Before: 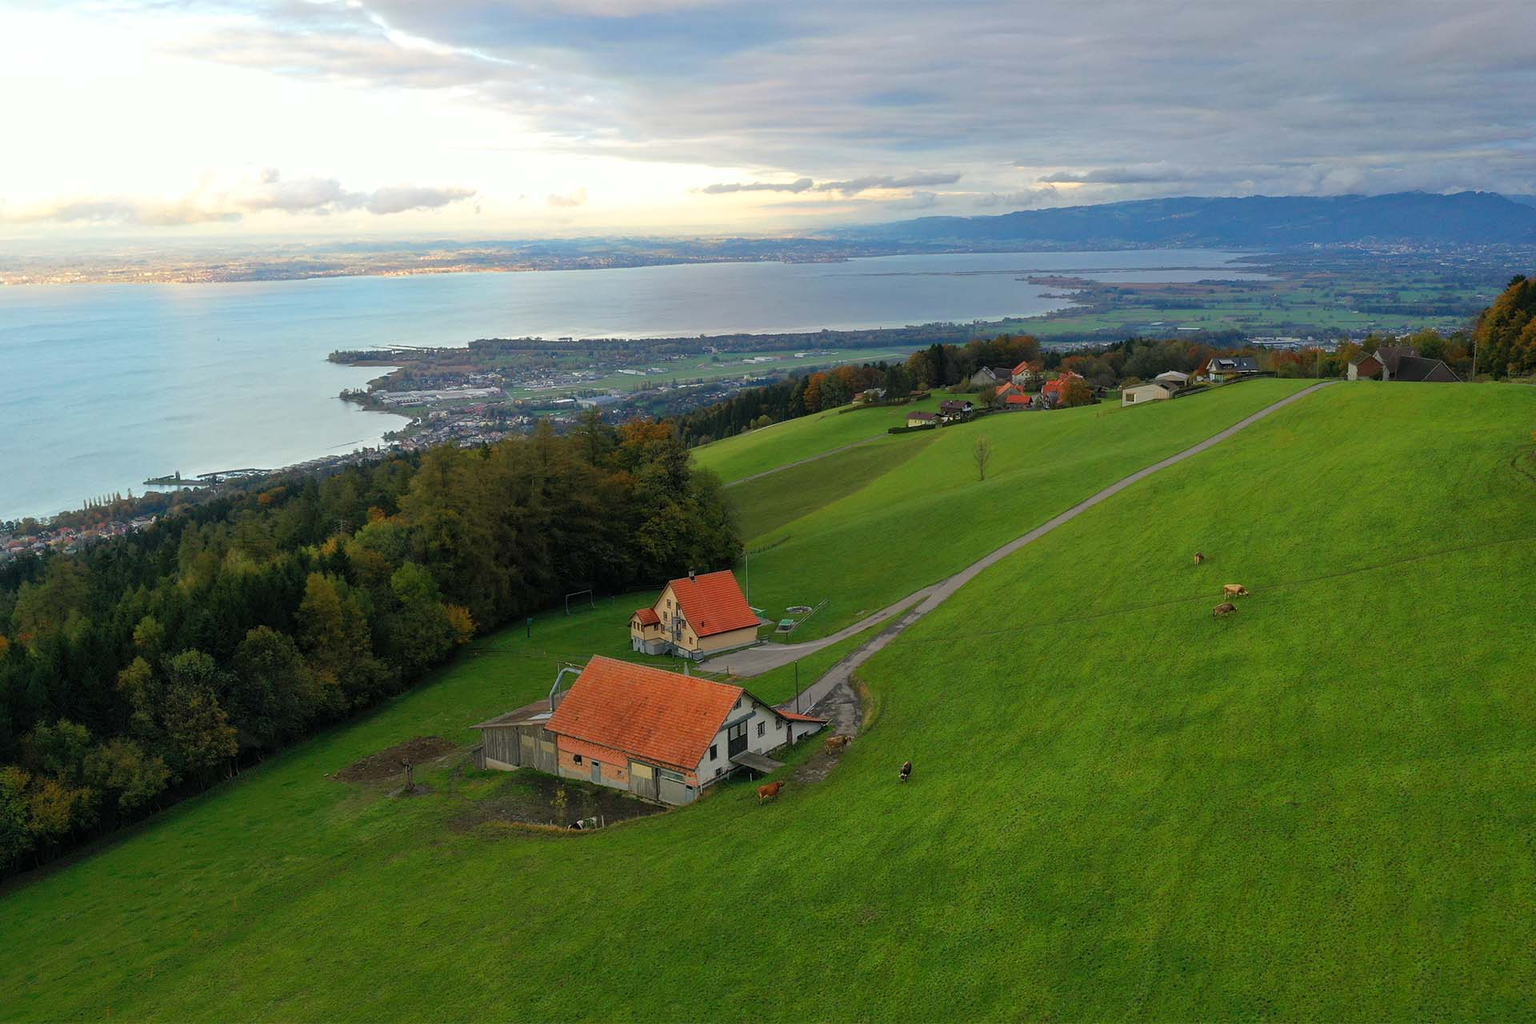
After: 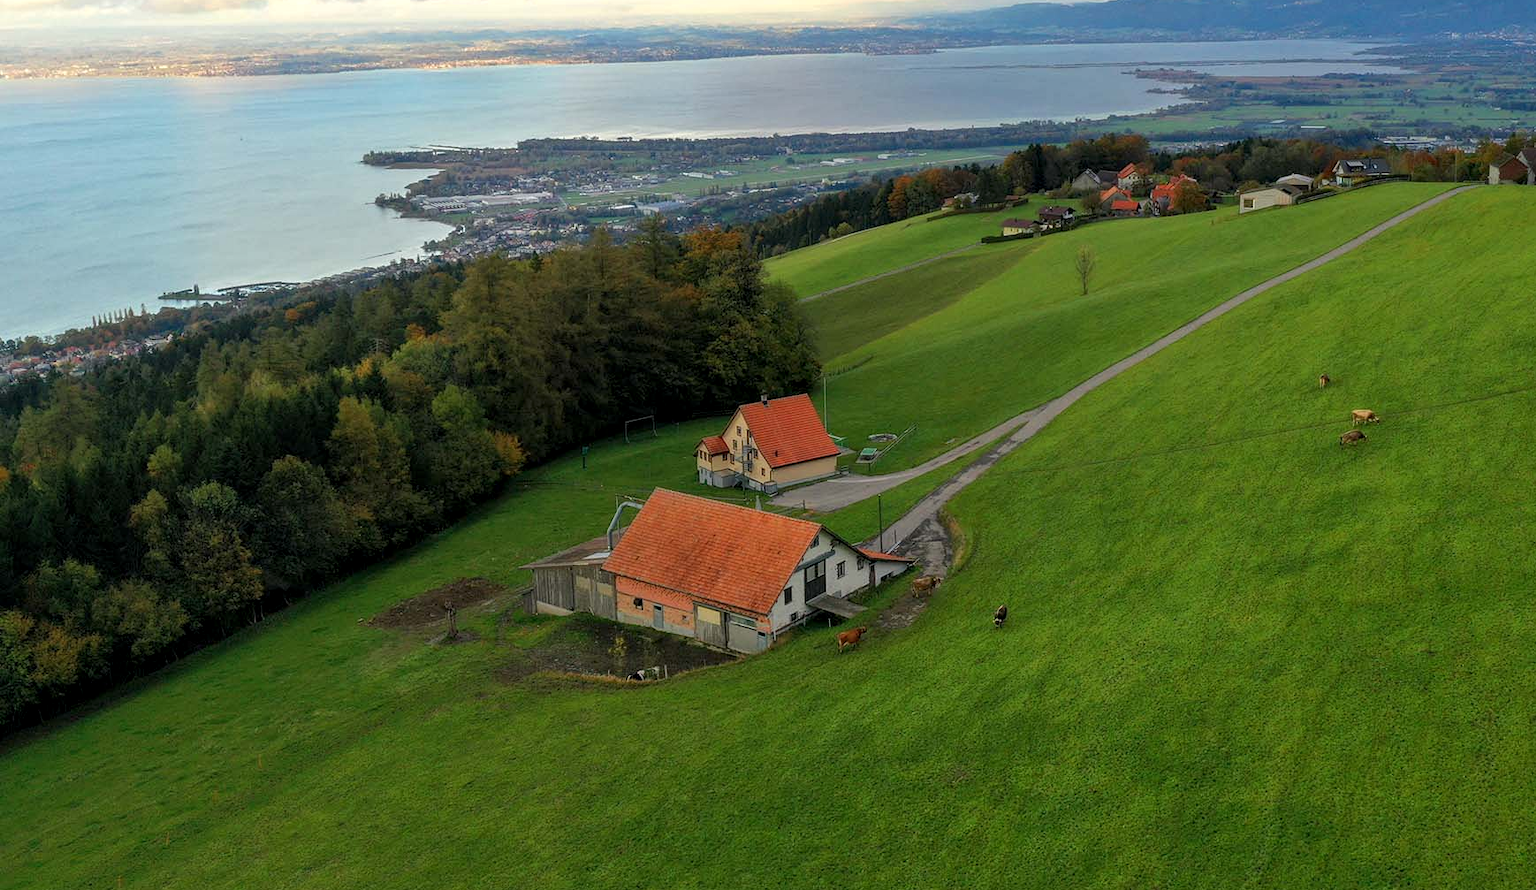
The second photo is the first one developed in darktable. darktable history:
local contrast: on, module defaults
crop: top 20.916%, right 9.437%, bottom 0.316%
